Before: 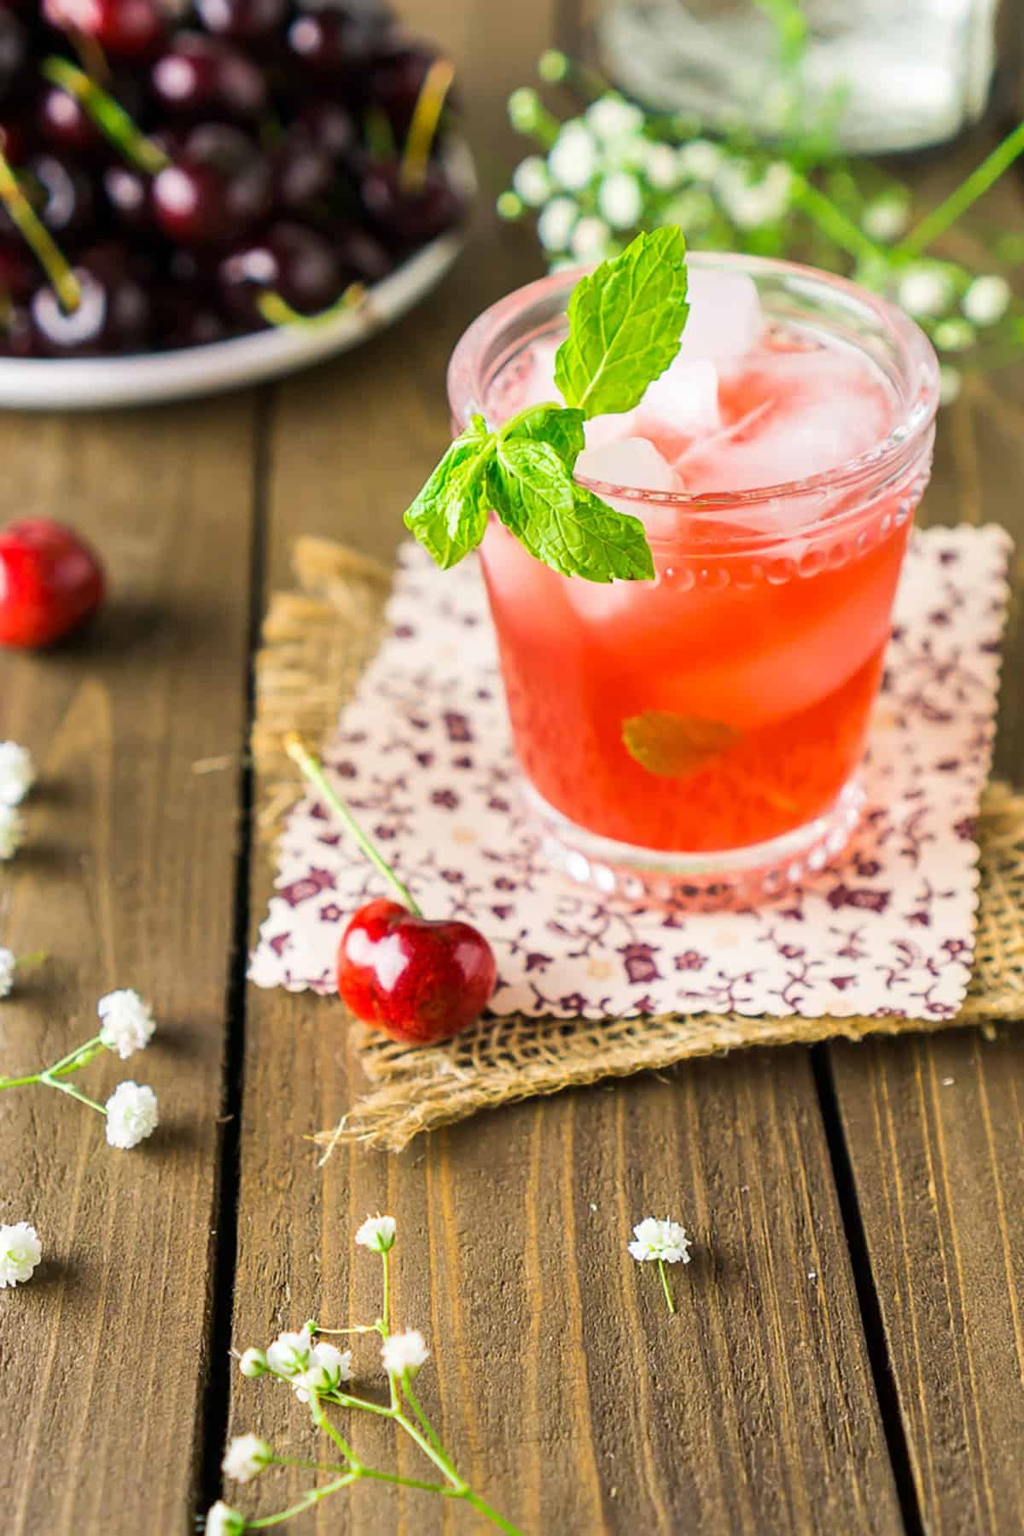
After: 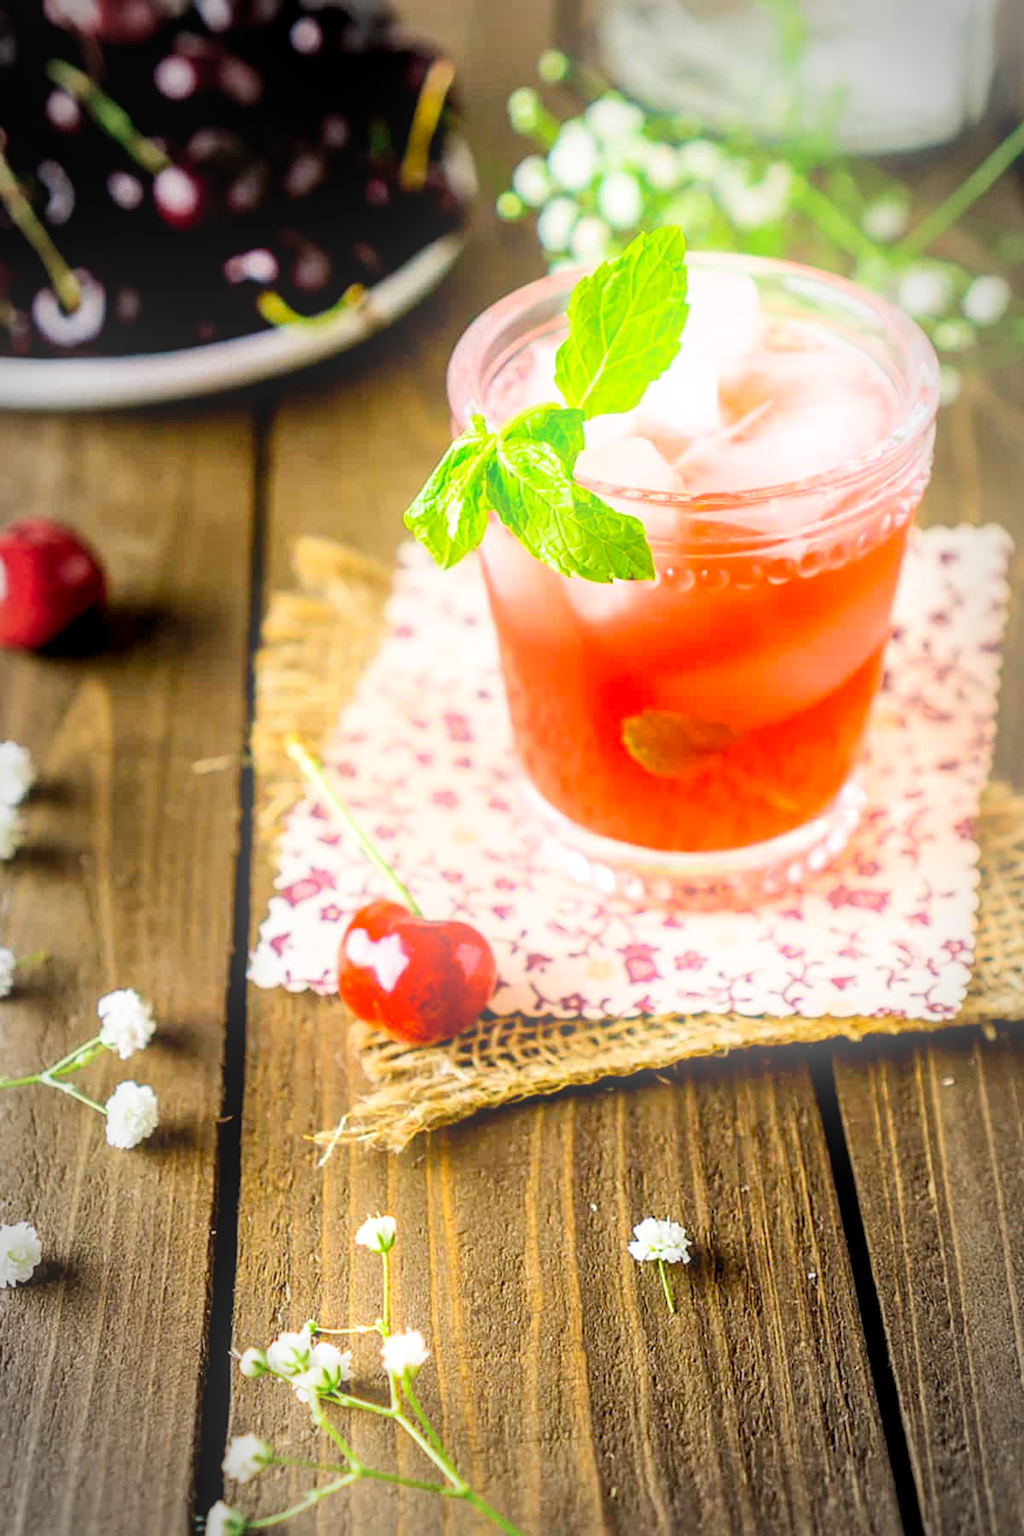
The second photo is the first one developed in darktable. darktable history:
local contrast: on, module defaults
vignetting: automatic ratio true
filmic rgb: black relative exposure -6.3 EV, white relative exposure 2.8 EV, threshold 3 EV, target black luminance 0%, hardness 4.6, latitude 67.35%, contrast 1.292, shadows ↔ highlights balance -3.5%, preserve chrominance no, color science v4 (2020), contrast in shadows soft, enable highlight reconstruction true
bloom: threshold 82.5%, strength 16.25%
